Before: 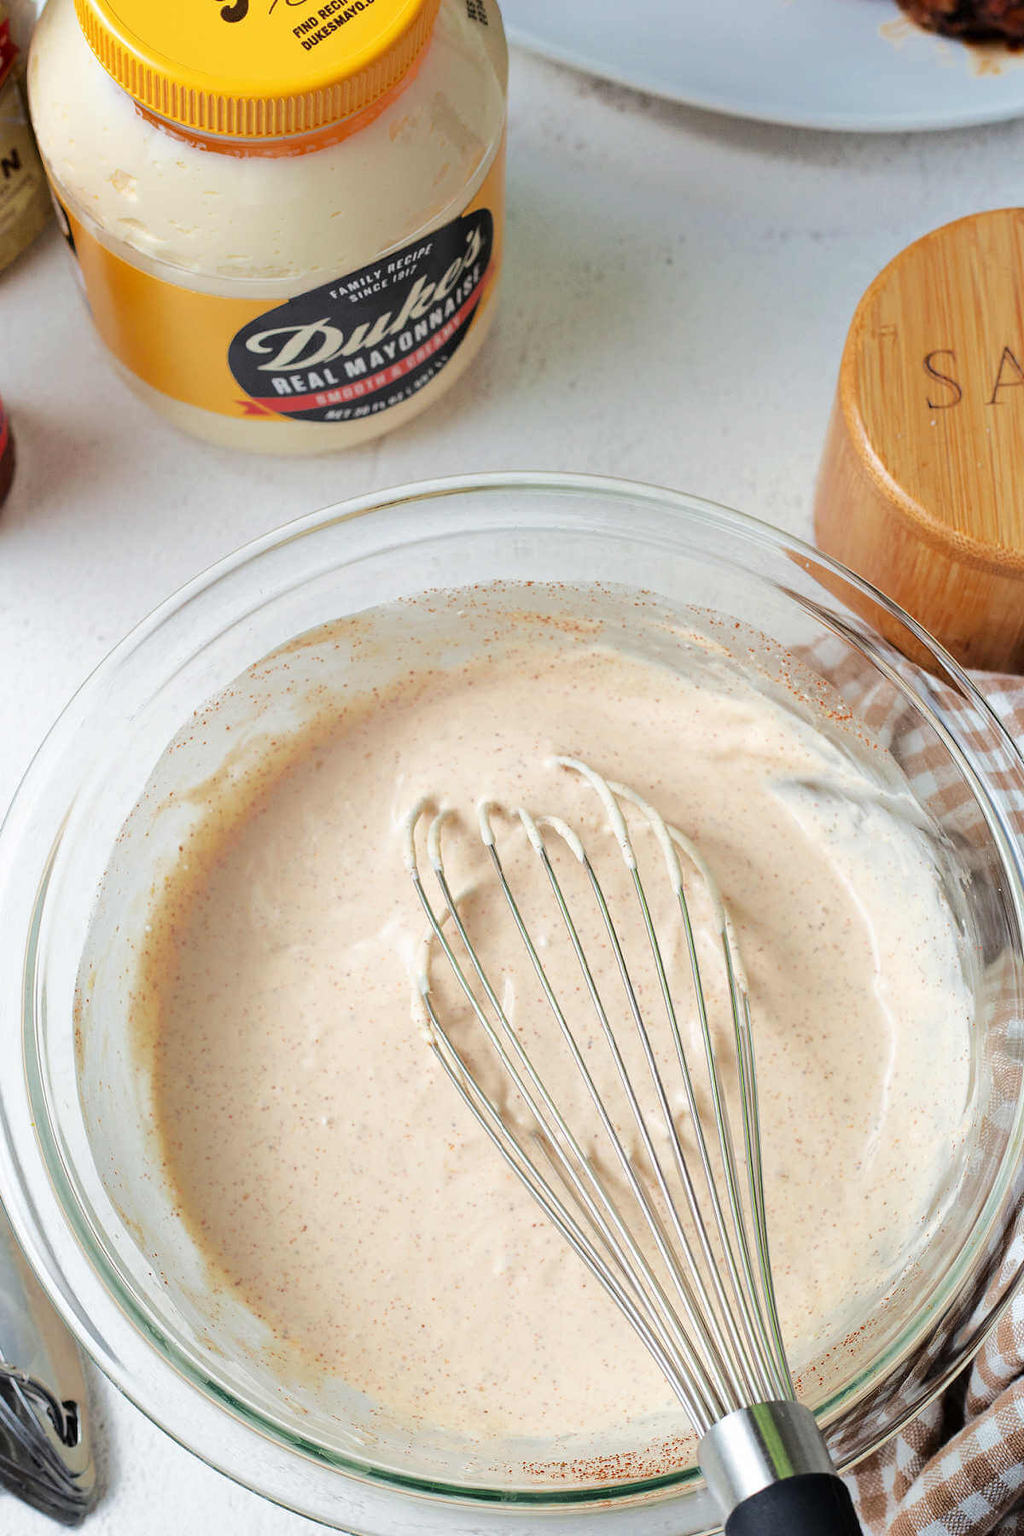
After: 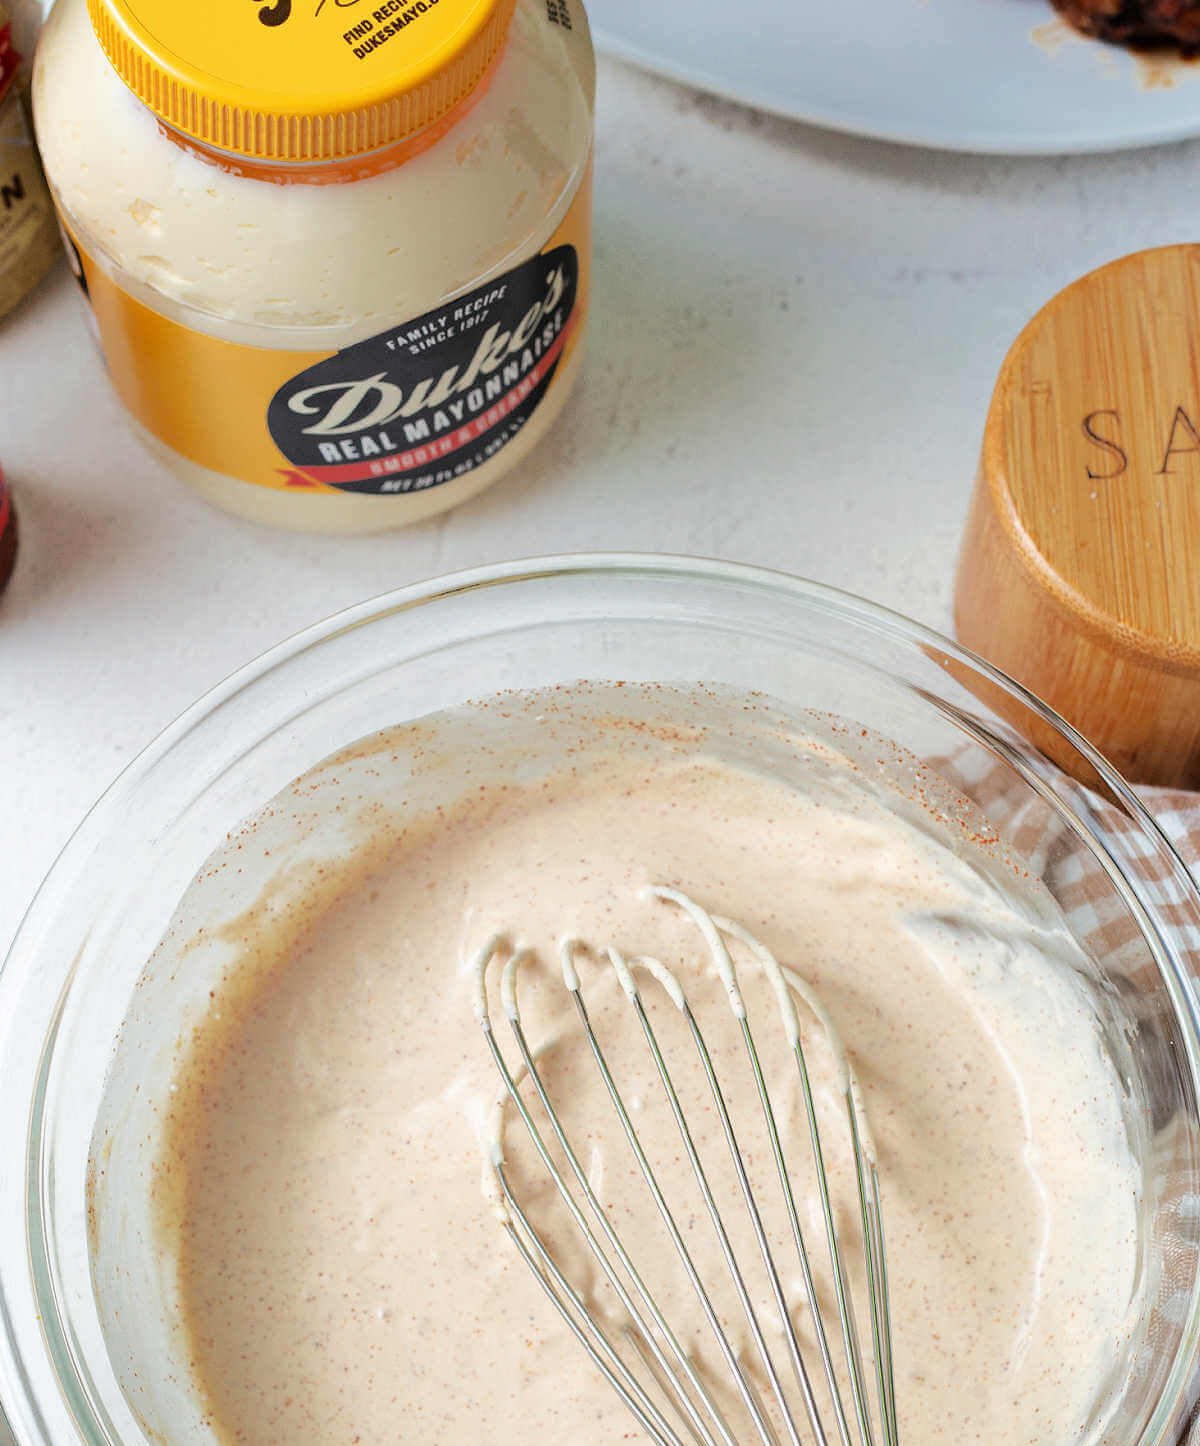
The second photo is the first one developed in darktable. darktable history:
crop: bottom 19.644%
white balance: emerald 1
